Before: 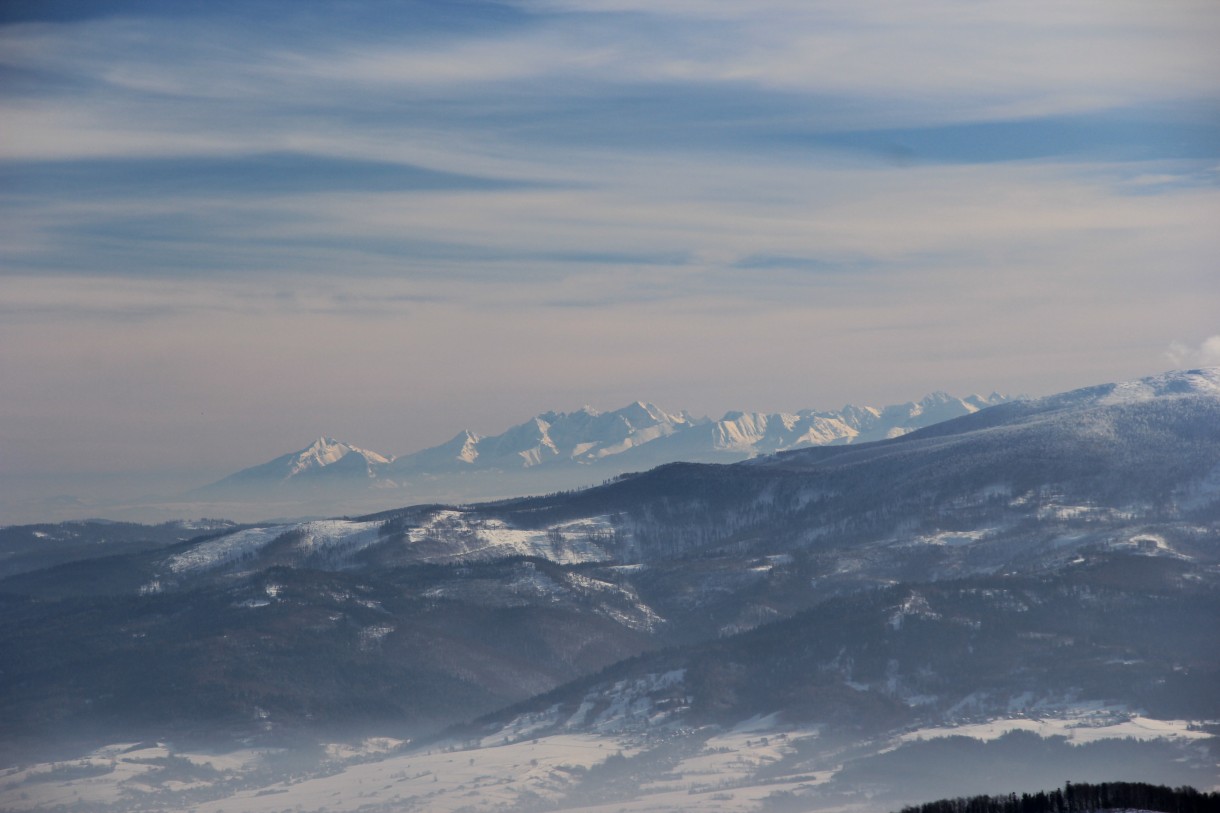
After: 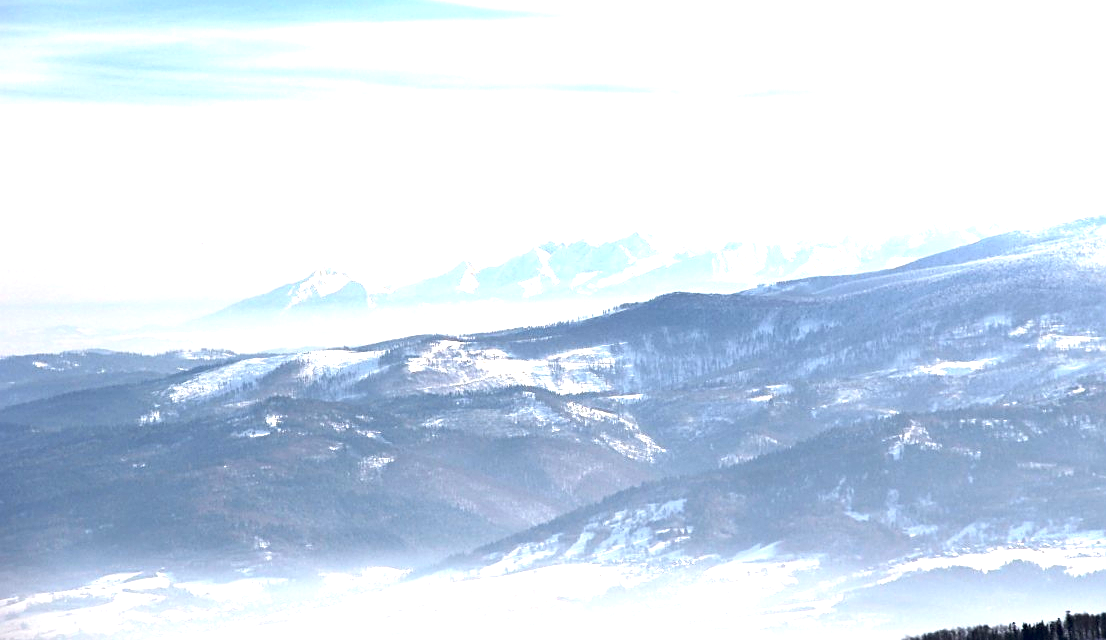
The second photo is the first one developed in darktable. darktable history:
exposure: exposure 2.174 EV, compensate exposure bias true, compensate highlight preservation false
sharpen: on, module defaults
crop: top 20.973%, right 9.335%, bottom 0.269%
